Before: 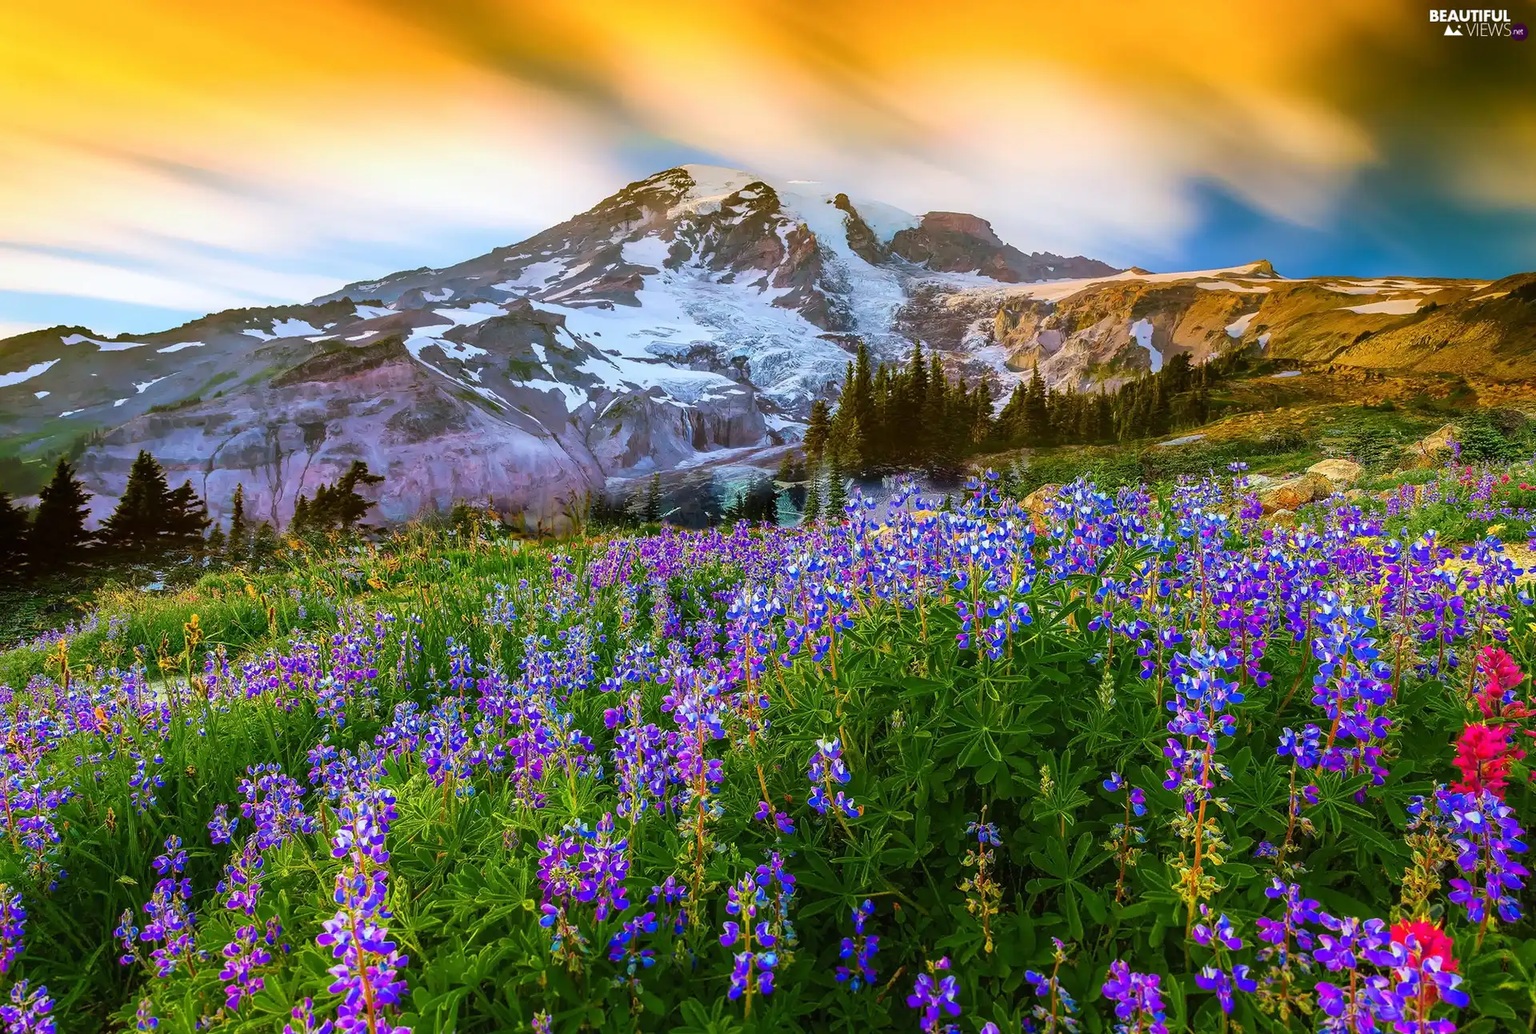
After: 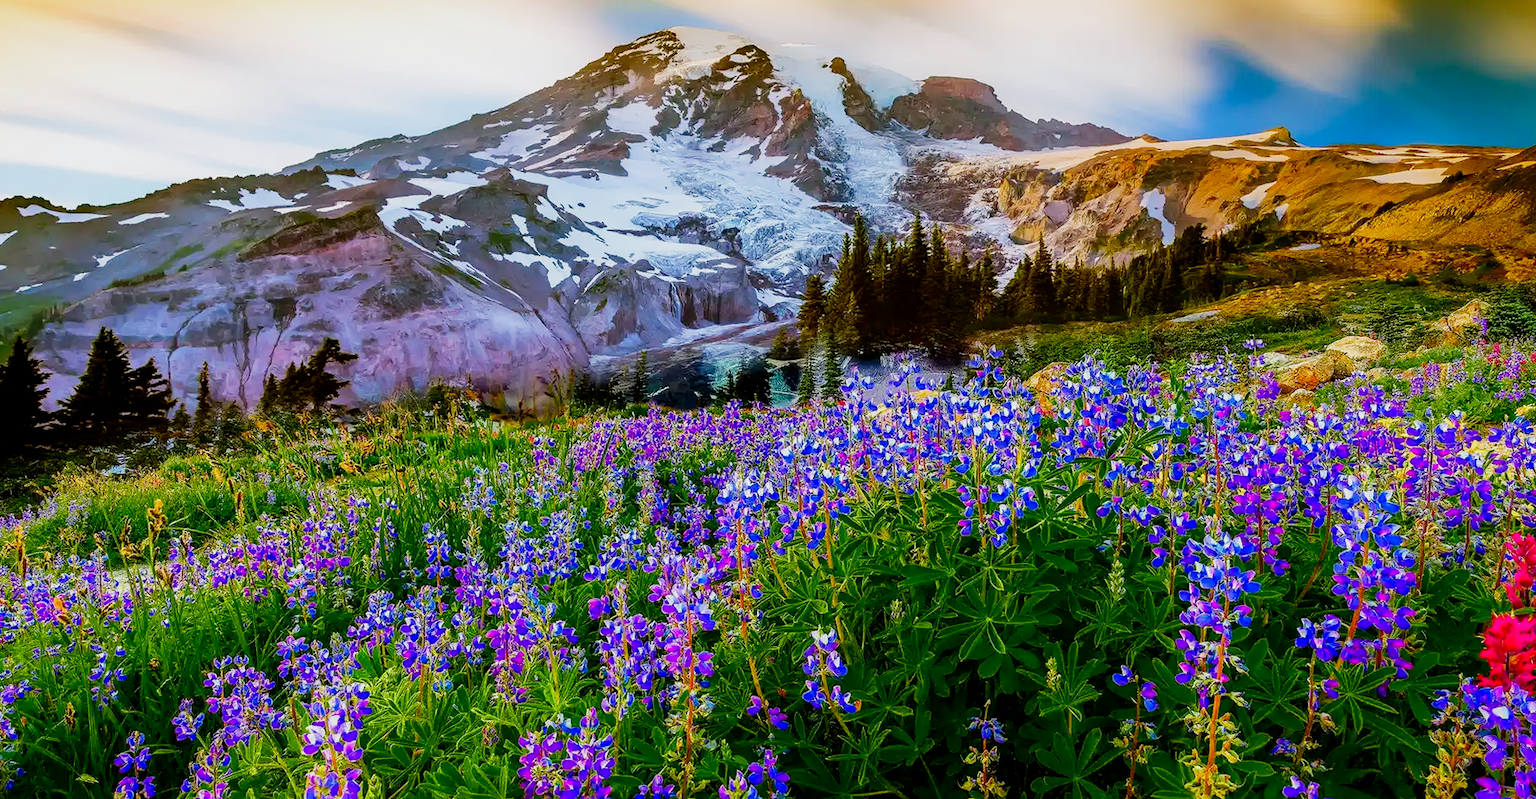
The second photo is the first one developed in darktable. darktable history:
crop and rotate: left 2.897%, top 13.532%, right 1.887%, bottom 12.844%
tone equalizer: edges refinement/feathering 500, mask exposure compensation -1.26 EV, preserve details no
filmic rgb: middle gray luminance 12.68%, black relative exposure -10.19 EV, white relative exposure 3.47 EV, threshold 5.99 EV, target black luminance 0%, hardness 5.68, latitude 45.18%, contrast 1.227, highlights saturation mix 4.44%, shadows ↔ highlights balance 26.89%, preserve chrominance no, color science v5 (2021), iterations of high-quality reconstruction 0, enable highlight reconstruction true
